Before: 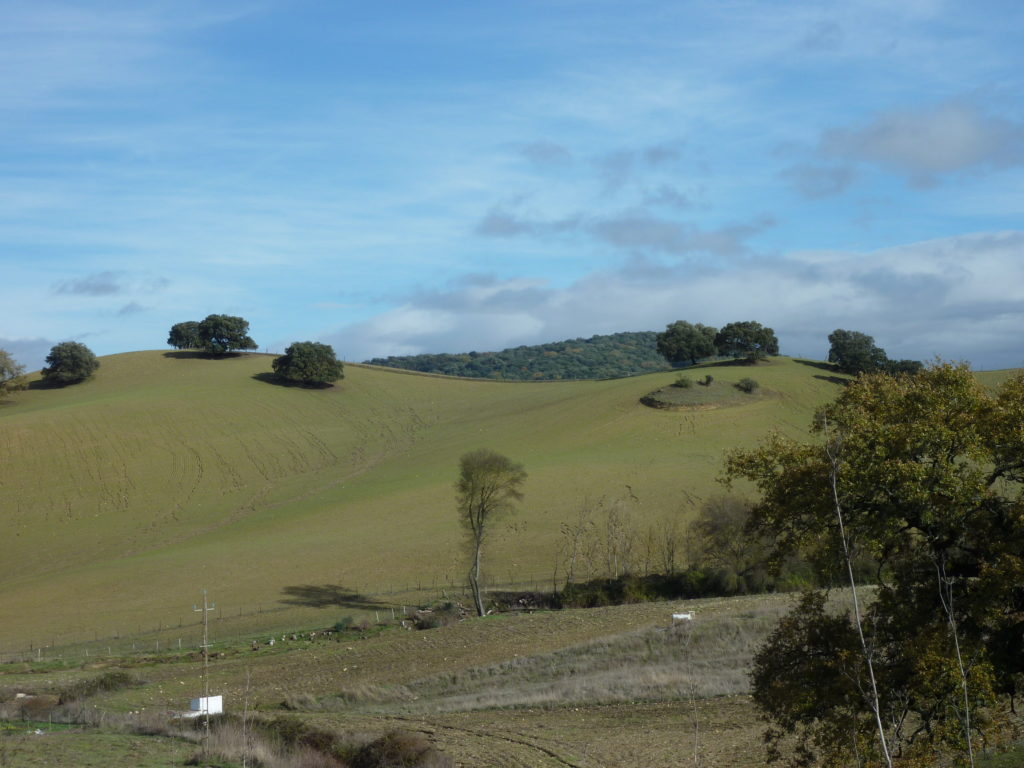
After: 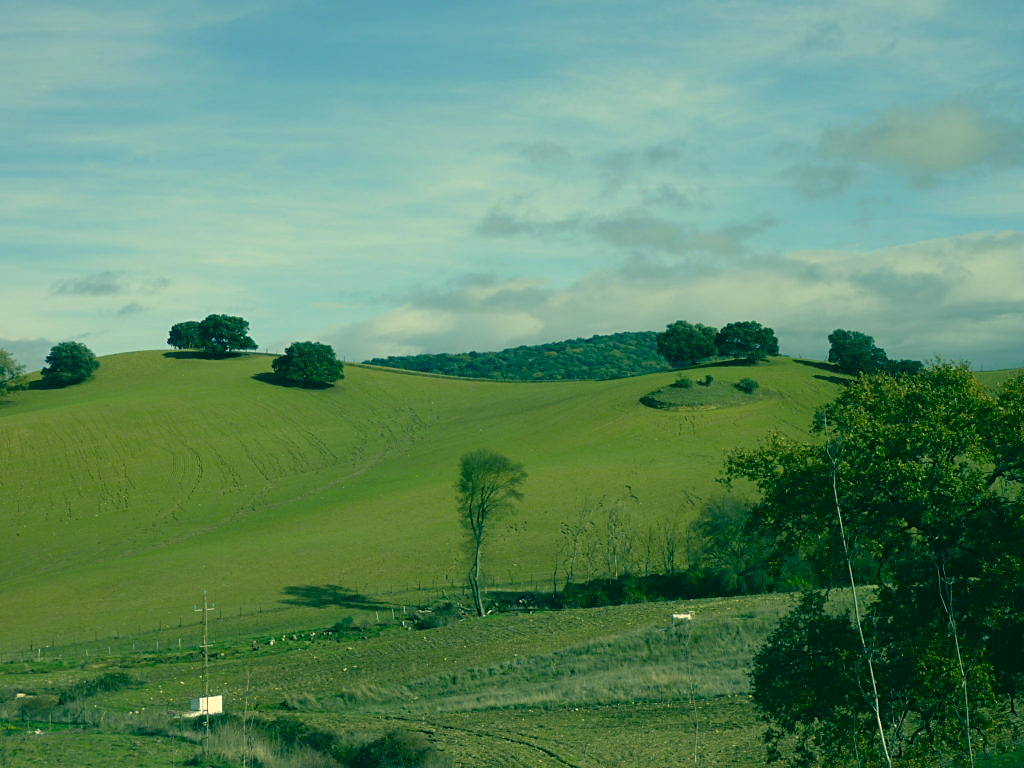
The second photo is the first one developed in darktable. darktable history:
color correction: highlights a* 1.83, highlights b* 34.02, shadows a* -36.68, shadows b* -5.48
sharpen: on, module defaults
